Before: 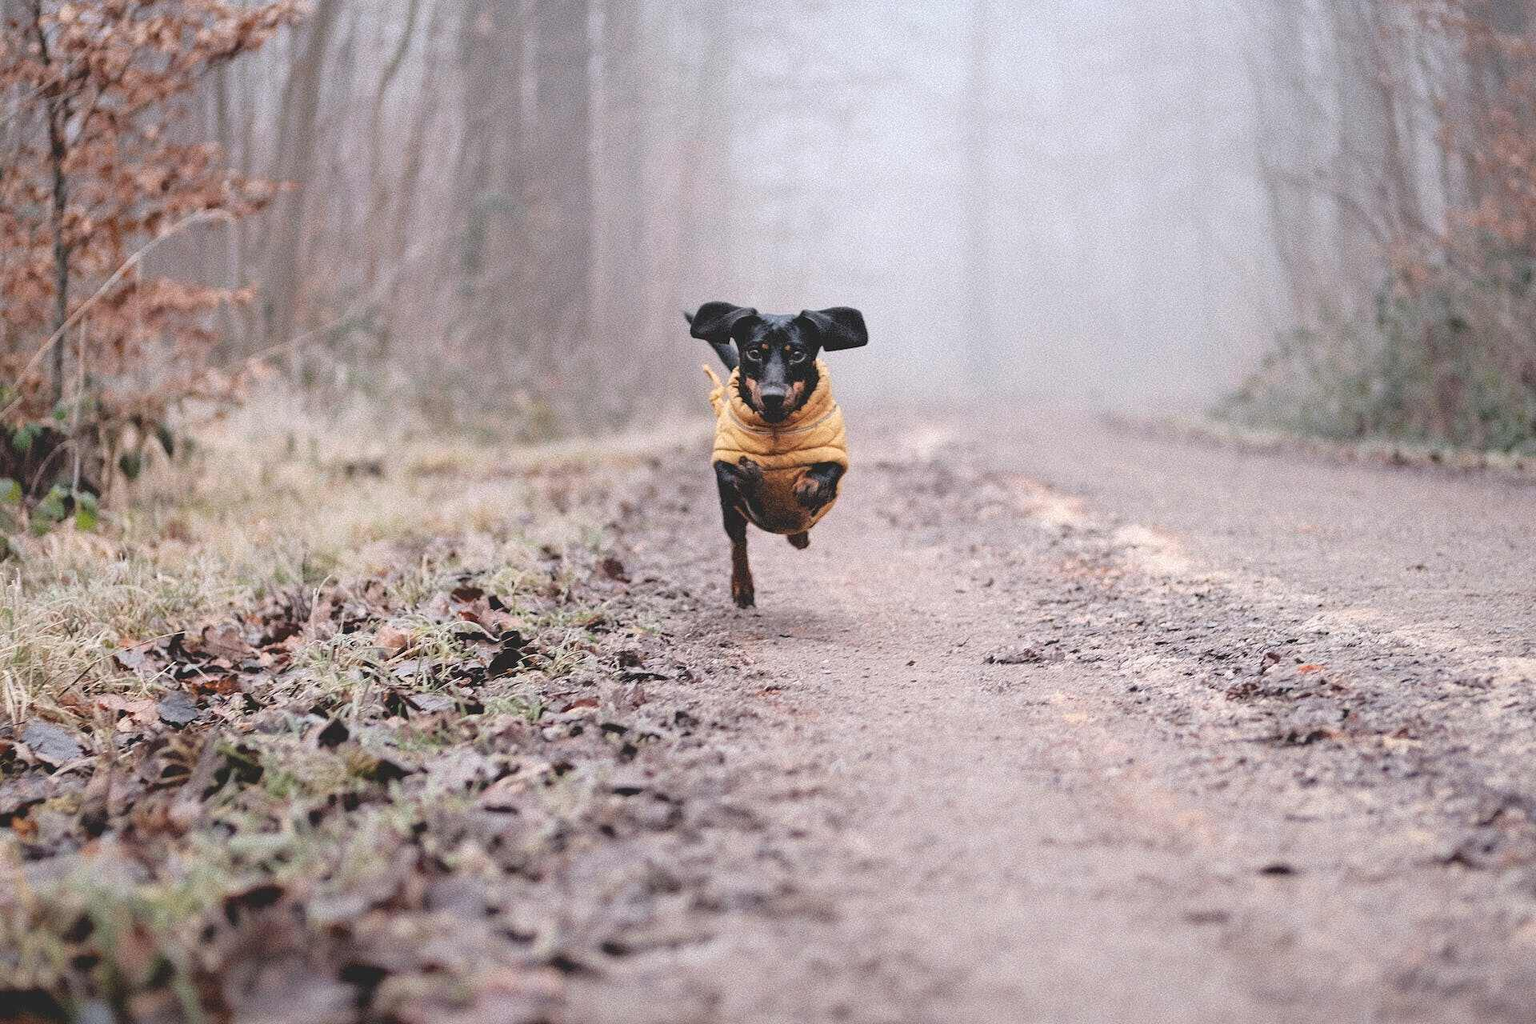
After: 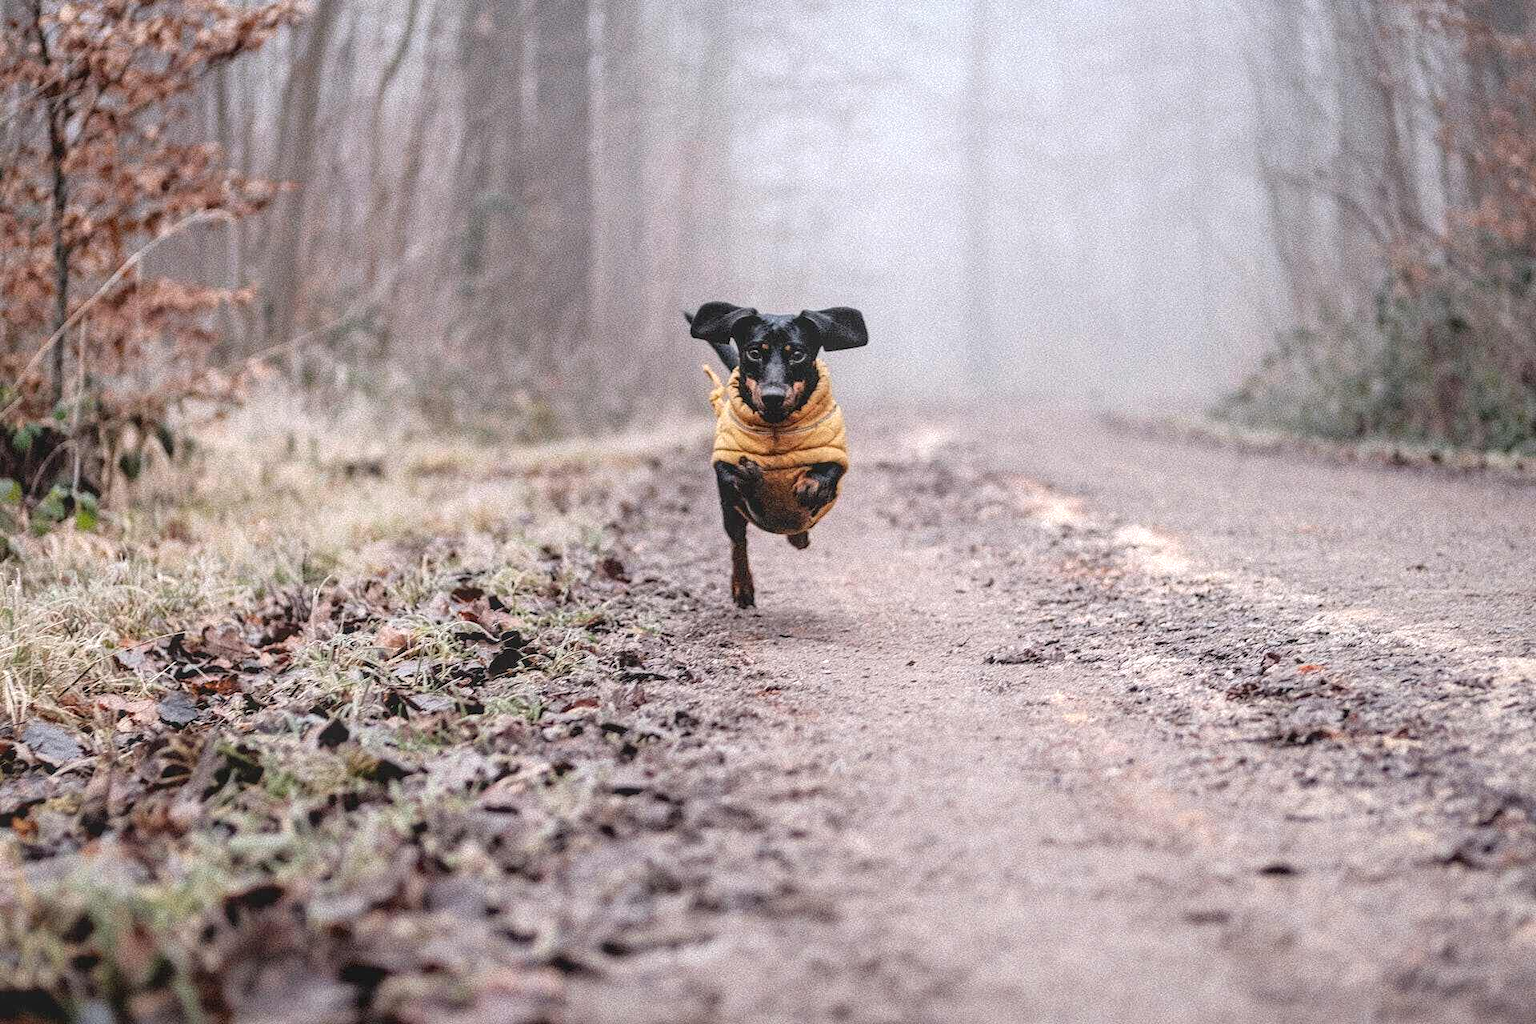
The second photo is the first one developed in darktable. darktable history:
local contrast: highlights 61%, detail 143%, midtone range 0.428
vibrance: vibrance 50%
